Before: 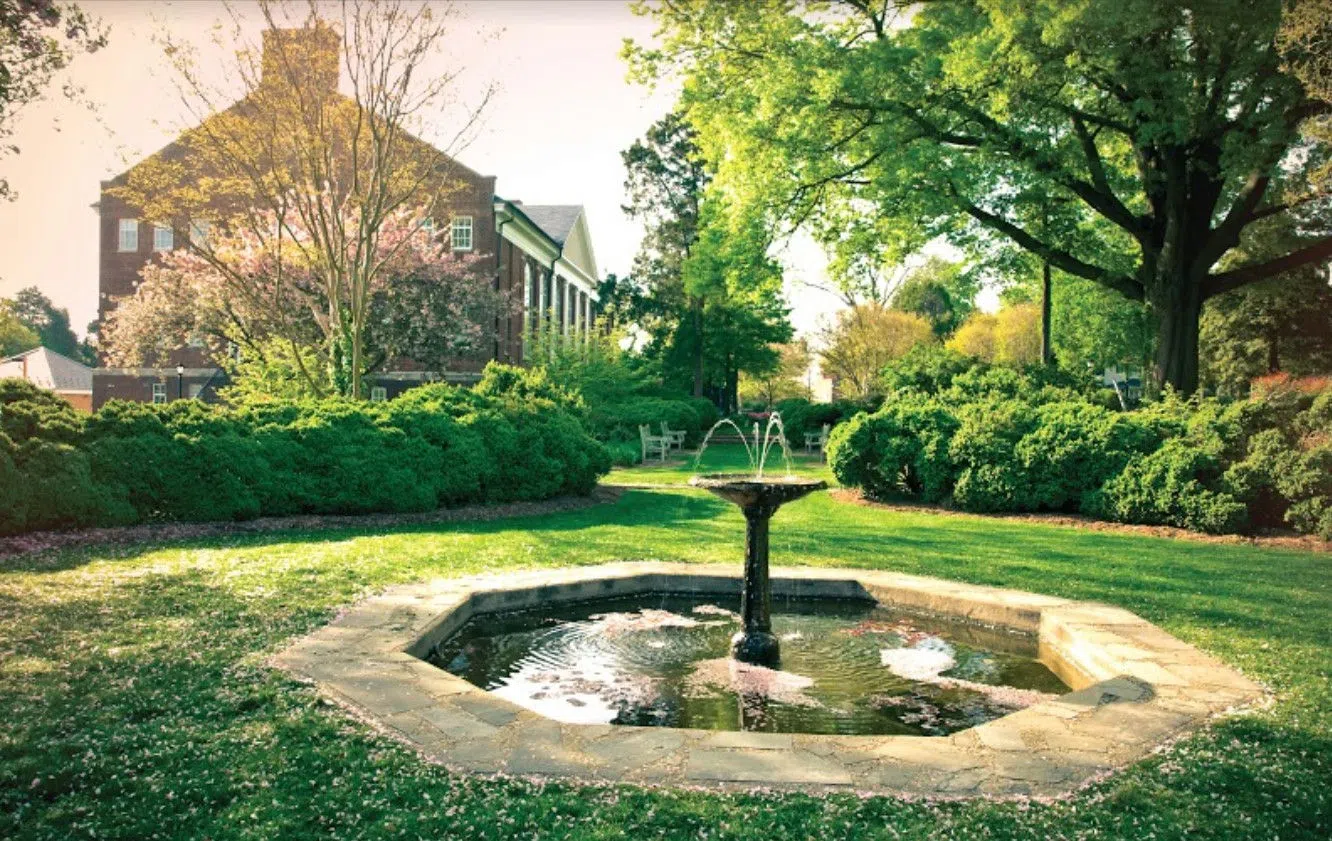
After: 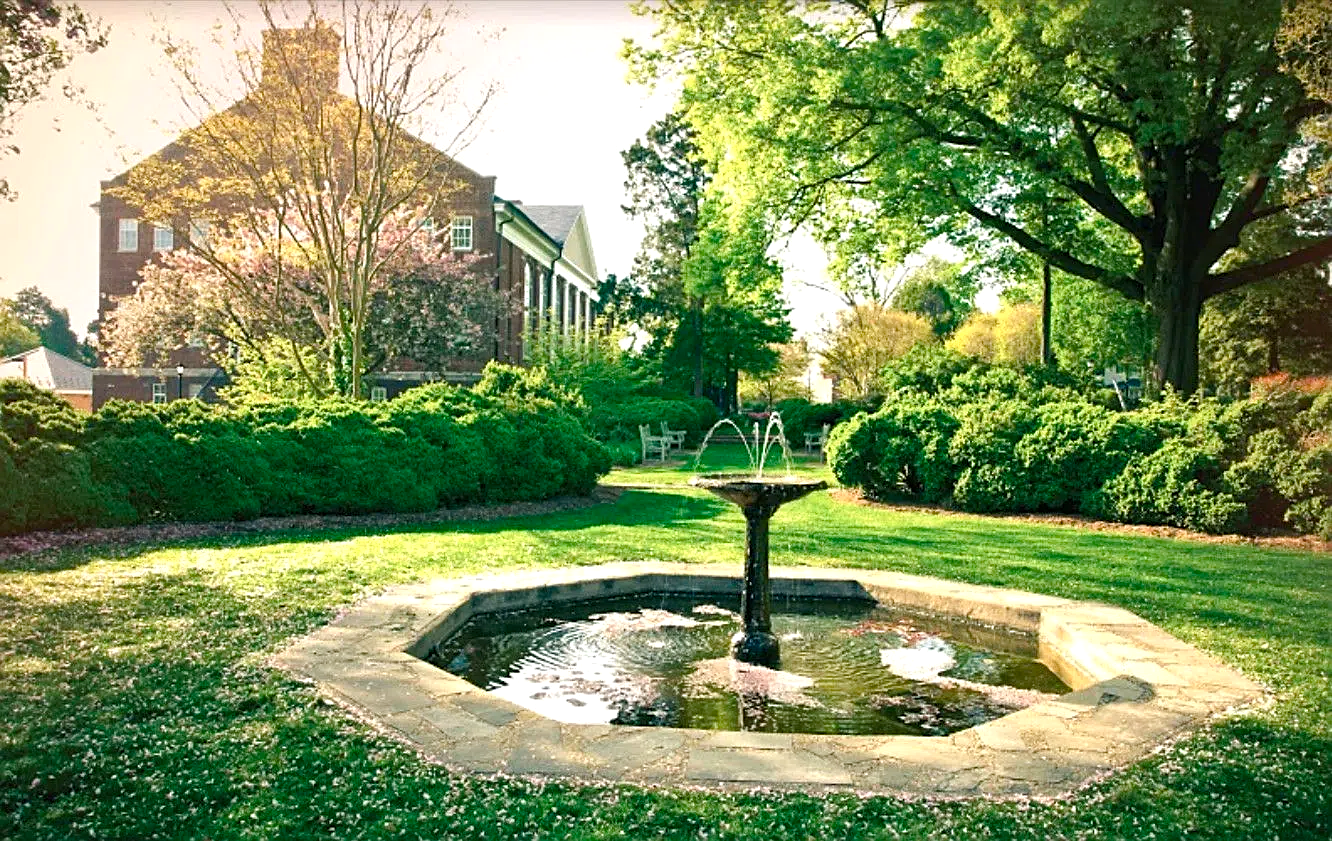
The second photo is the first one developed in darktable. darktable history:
tone equalizer: on, module defaults
sharpen: amount 0.55
color balance rgb: linear chroma grading › shadows 32%, linear chroma grading › global chroma -2%, linear chroma grading › mid-tones 4%, perceptual saturation grading › global saturation -2%, perceptual saturation grading › highlights -8%, perceptual saturation grading › mid-tones 8%, perceptual saturation grading › shadows 4%, perceptual brilliance grading › highlights 8%, perceptual brilliance grading › mid-tones 4%, perceptual brilliance grading › shadows 2%, global vibrance 16%, saturation formula JzAzBz (2021)
